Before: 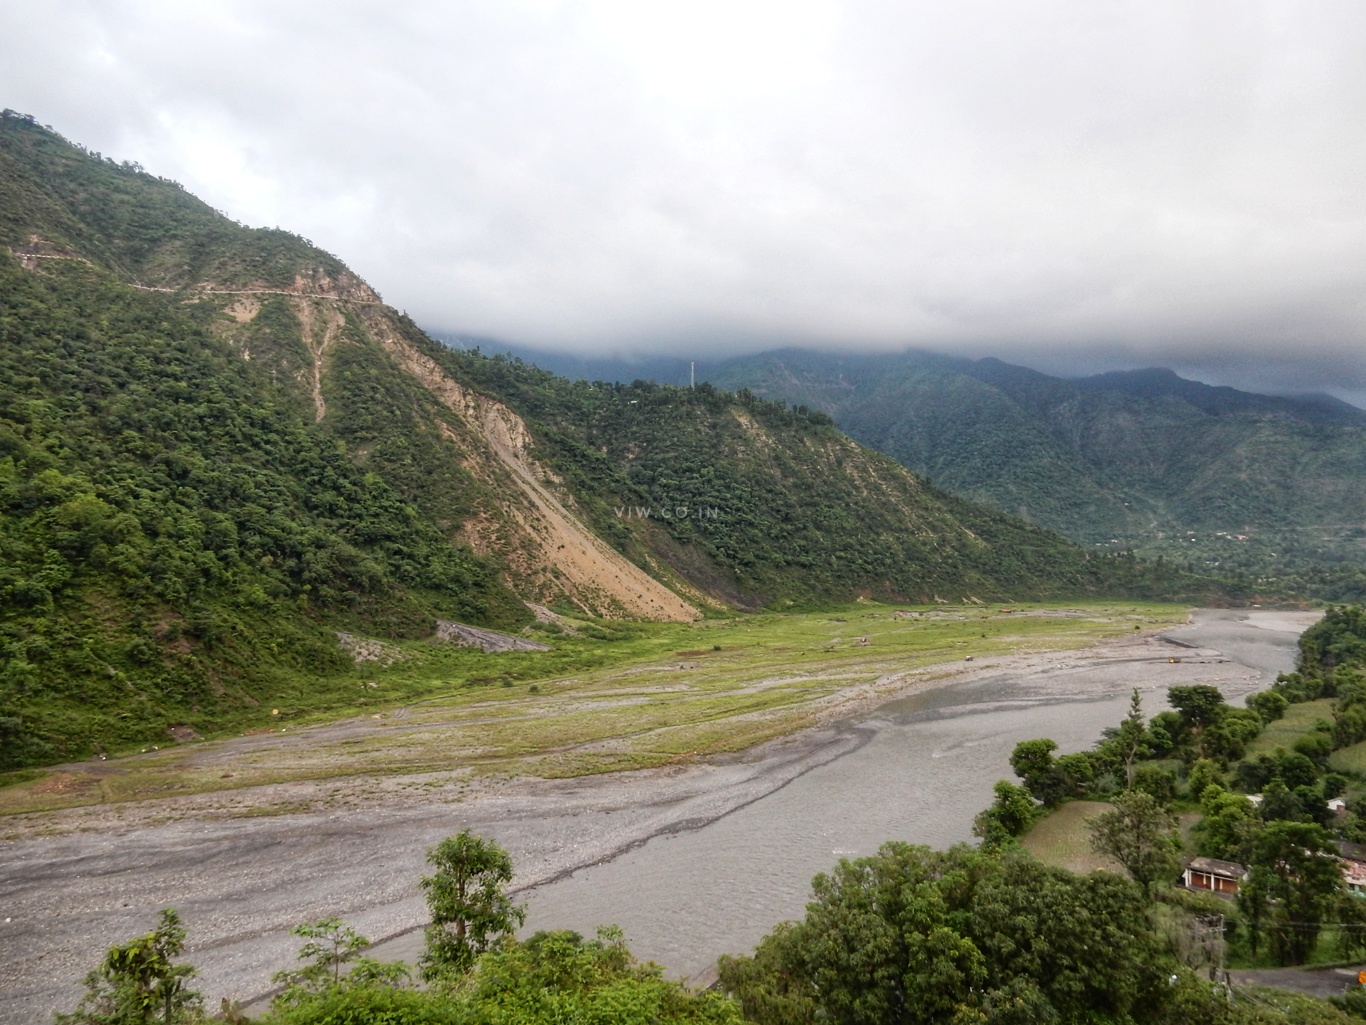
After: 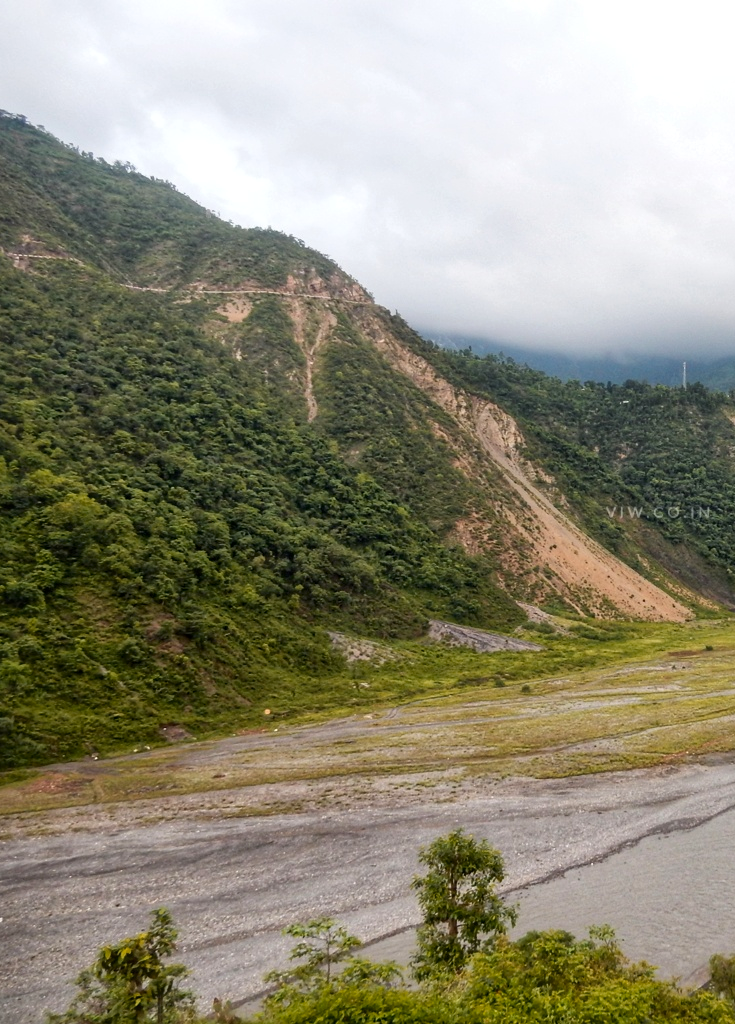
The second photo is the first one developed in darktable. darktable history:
local contrast: mode bilateral grid, contrast 20, coarseness 50, detail 120%, midtone range 0.2
color zones: curves: ch1 [(0.235, 0.558) (0.75, 0.5)]; ch2 [(0.25, 0.462) (0.749, 0.457)], mix 40.67%
crop: left 0.587%, right 45.588%, bottom 0.086%
